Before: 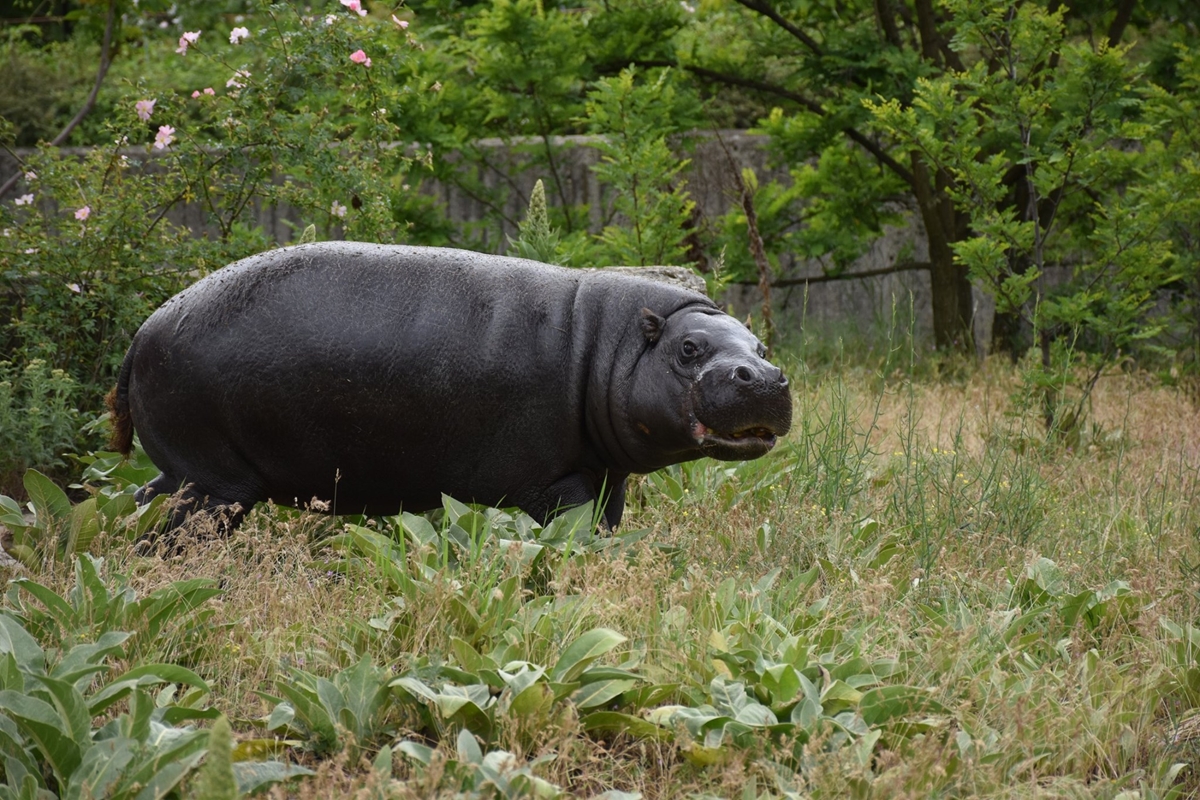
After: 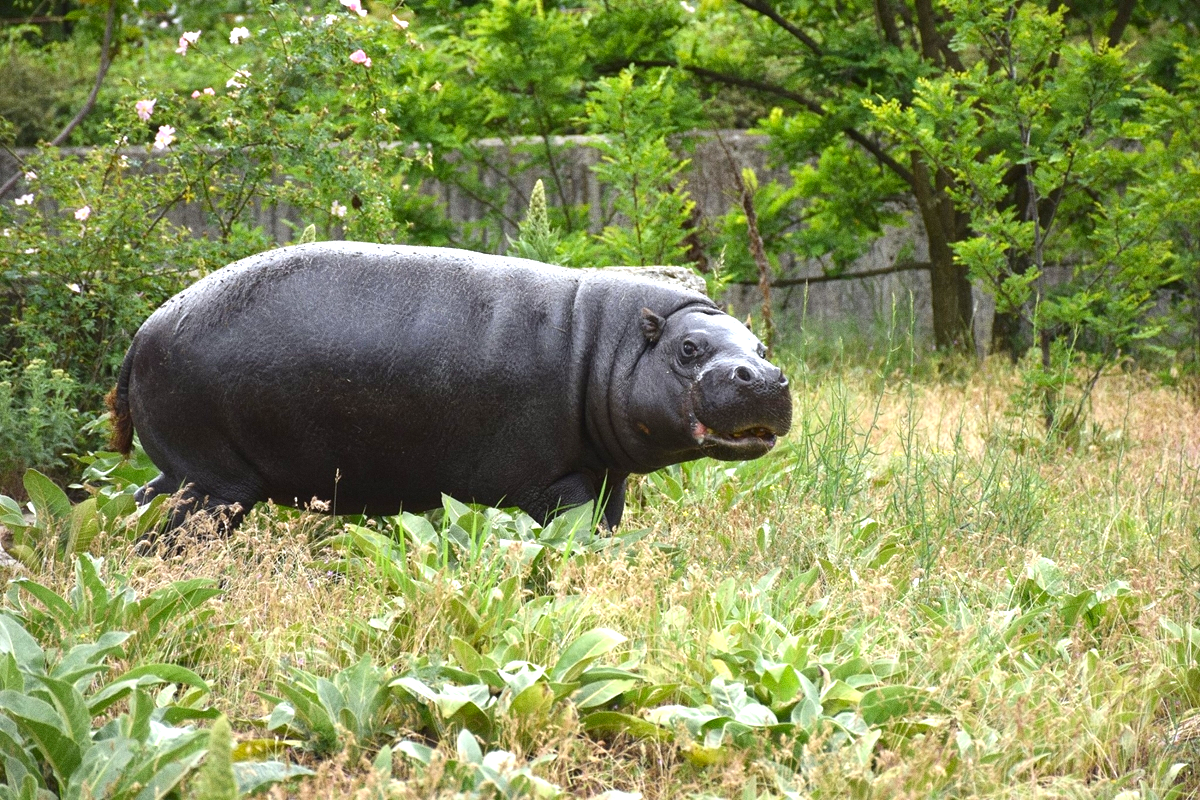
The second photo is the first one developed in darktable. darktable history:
contrast brightness saturation: saturation 0.1
white balance: red 0.982, blue 1.018
grain: coarseness 0.09 ISO
exposure: black level correction 0, exposure 1.2 EV, compensate exposure bias true, compensate highlight preservation false
